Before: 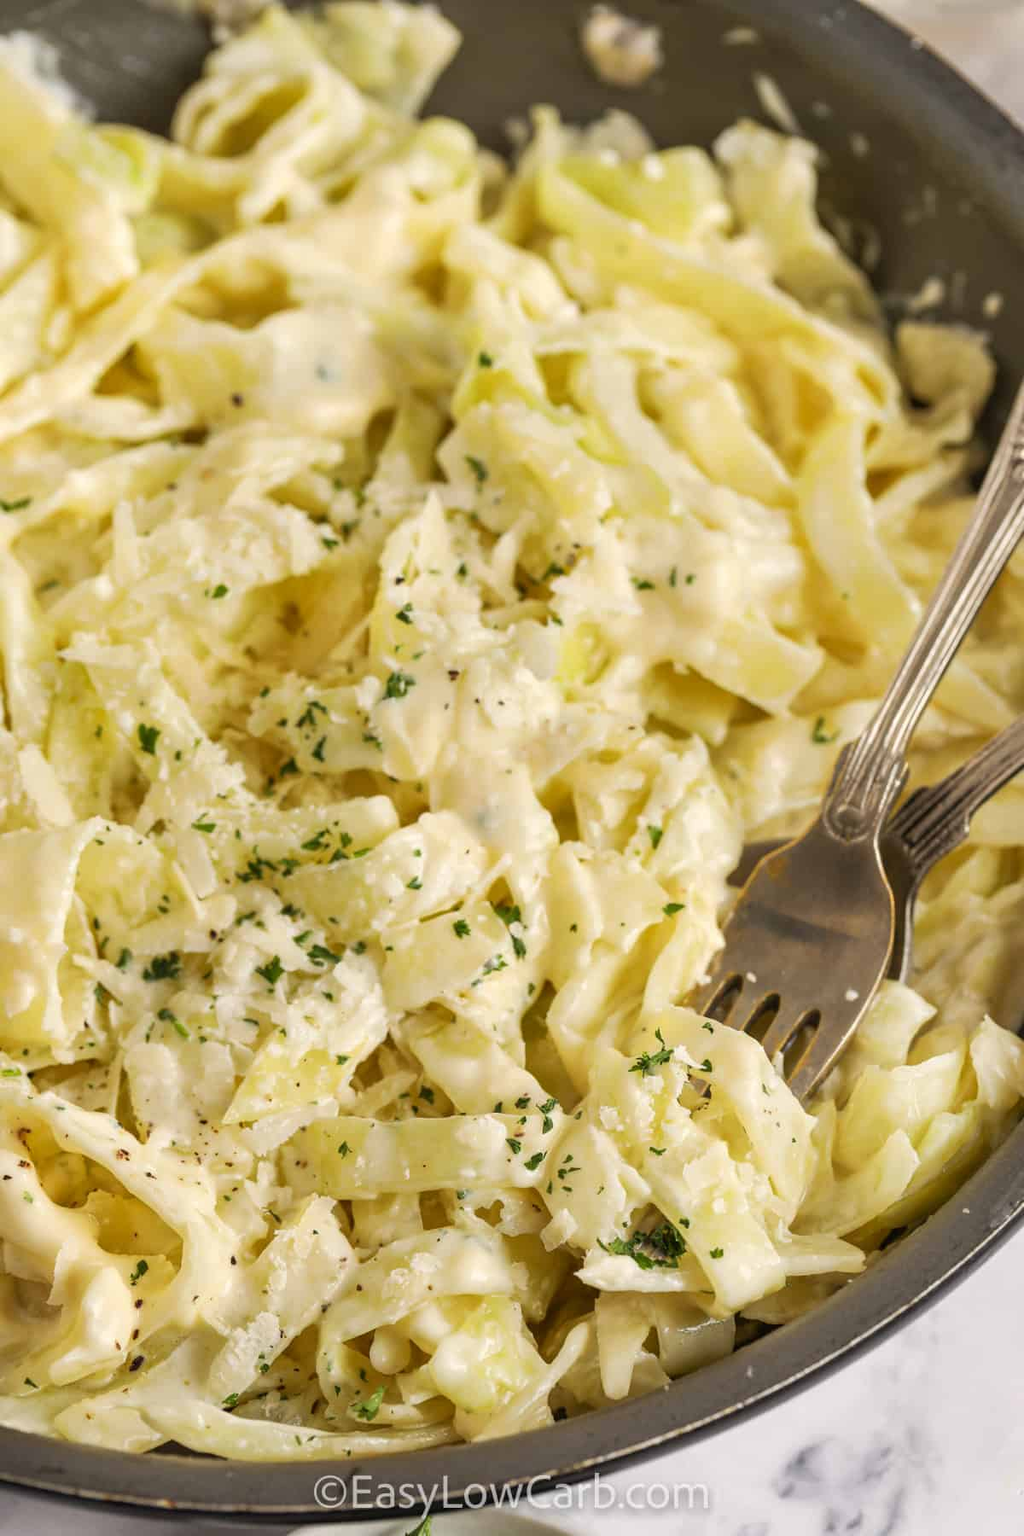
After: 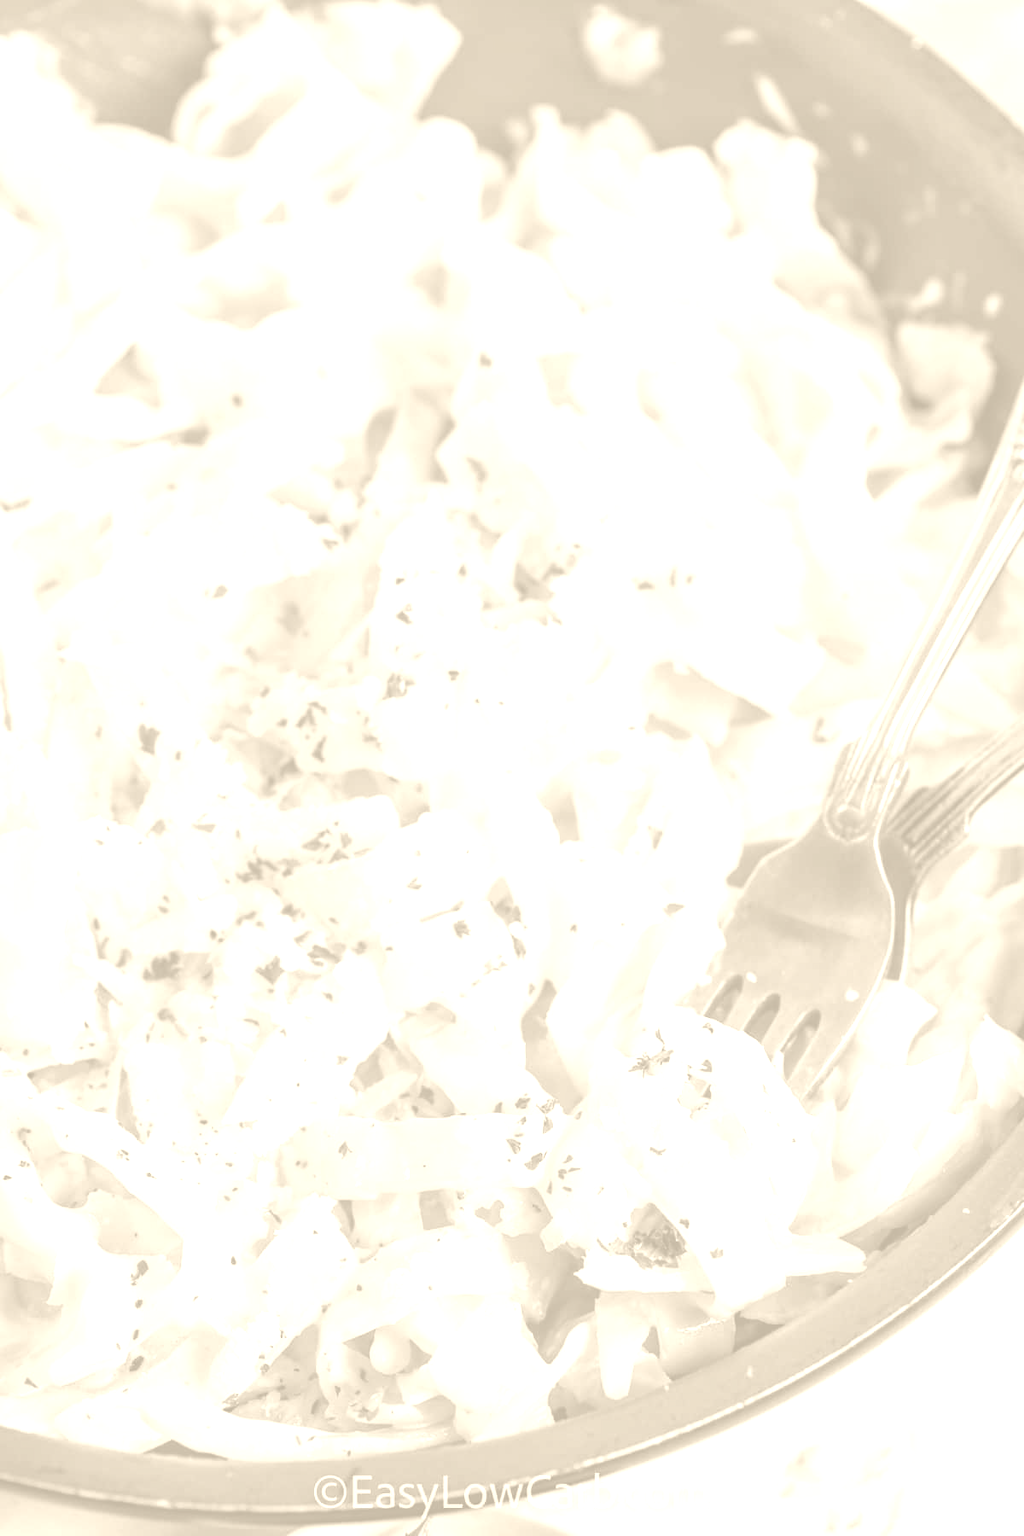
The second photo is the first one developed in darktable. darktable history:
exposure: black level correction -0.015, compensate highlight preservation false
colorize: hue 36°, saturation 71%, lightness 80.79%
